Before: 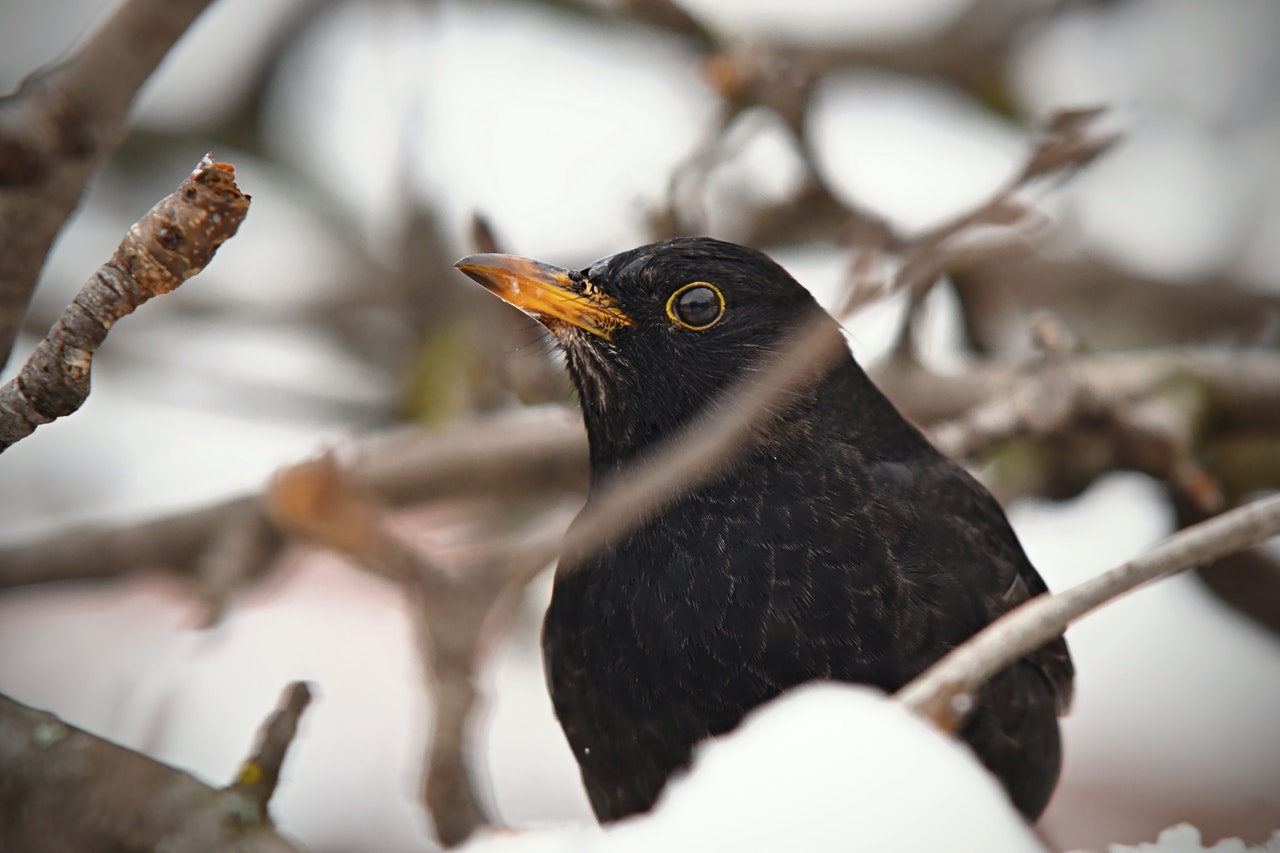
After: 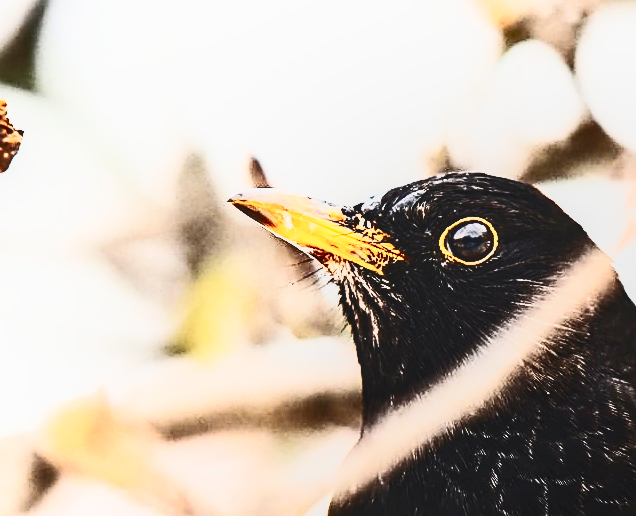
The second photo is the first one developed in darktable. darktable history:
local contrast: detail 109%
exposure: exposure -0.001 EV, compensate highlight preservation false
sharpen: on, module defaults
crop: left 17.758%, top 7.714%, right 32.499%, bottom 31.744%
base curve: curves: ch0 [(0, 0.003) (0.001, 0.002) (0.006, 0.004) (0.02, 0.022) (0.048, 0.086) (0.094, 0.234) (0.162, 0.431) (0.258, 0.629) (0.385, 0.8) (0.548, 0.918) (0.751, 0.988) (1, 1)], preserve colors none
contrast brightness saturation: contrast 0.931, brightness 0.205
